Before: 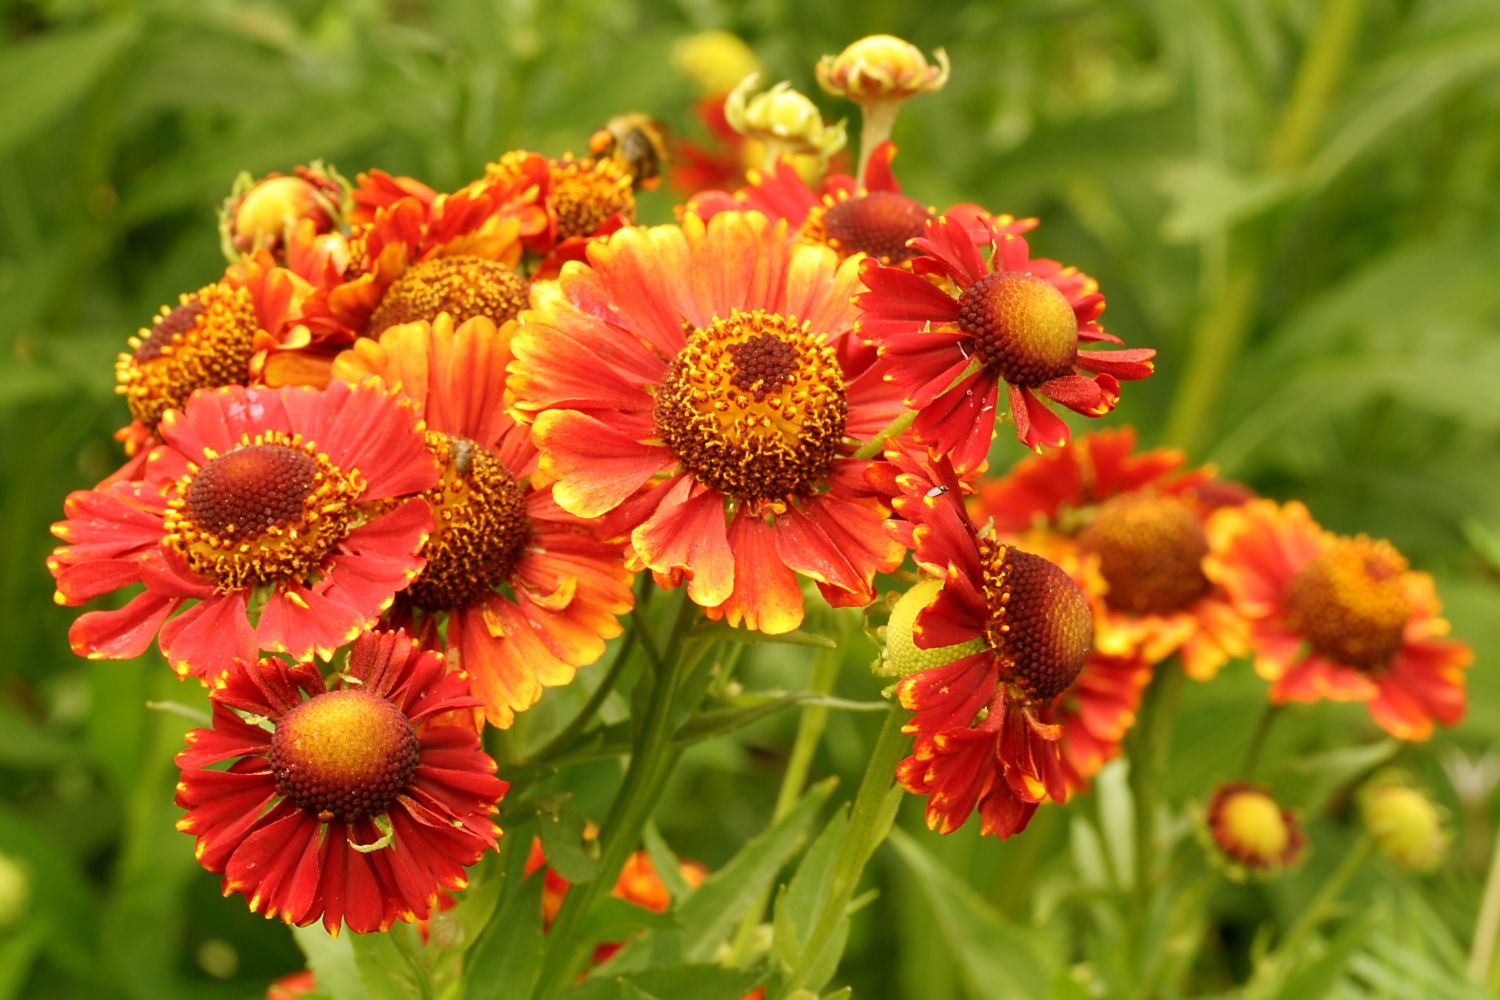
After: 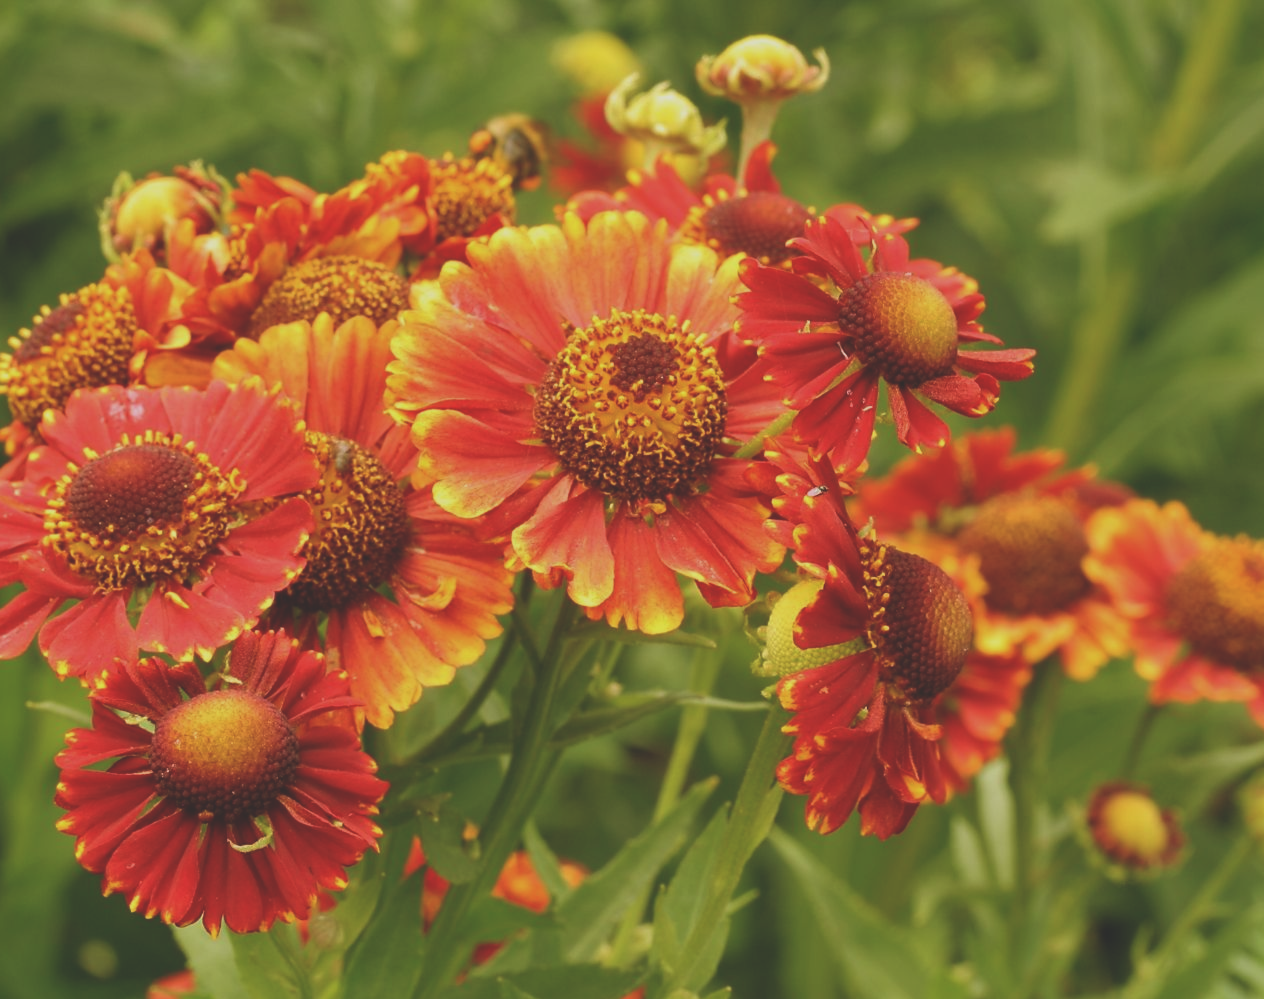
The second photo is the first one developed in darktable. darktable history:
exposure: black level correction -0.036, exposure -0.497 EV, compensate highlight preservation false
crop: left 8.026%, right 7.374%
